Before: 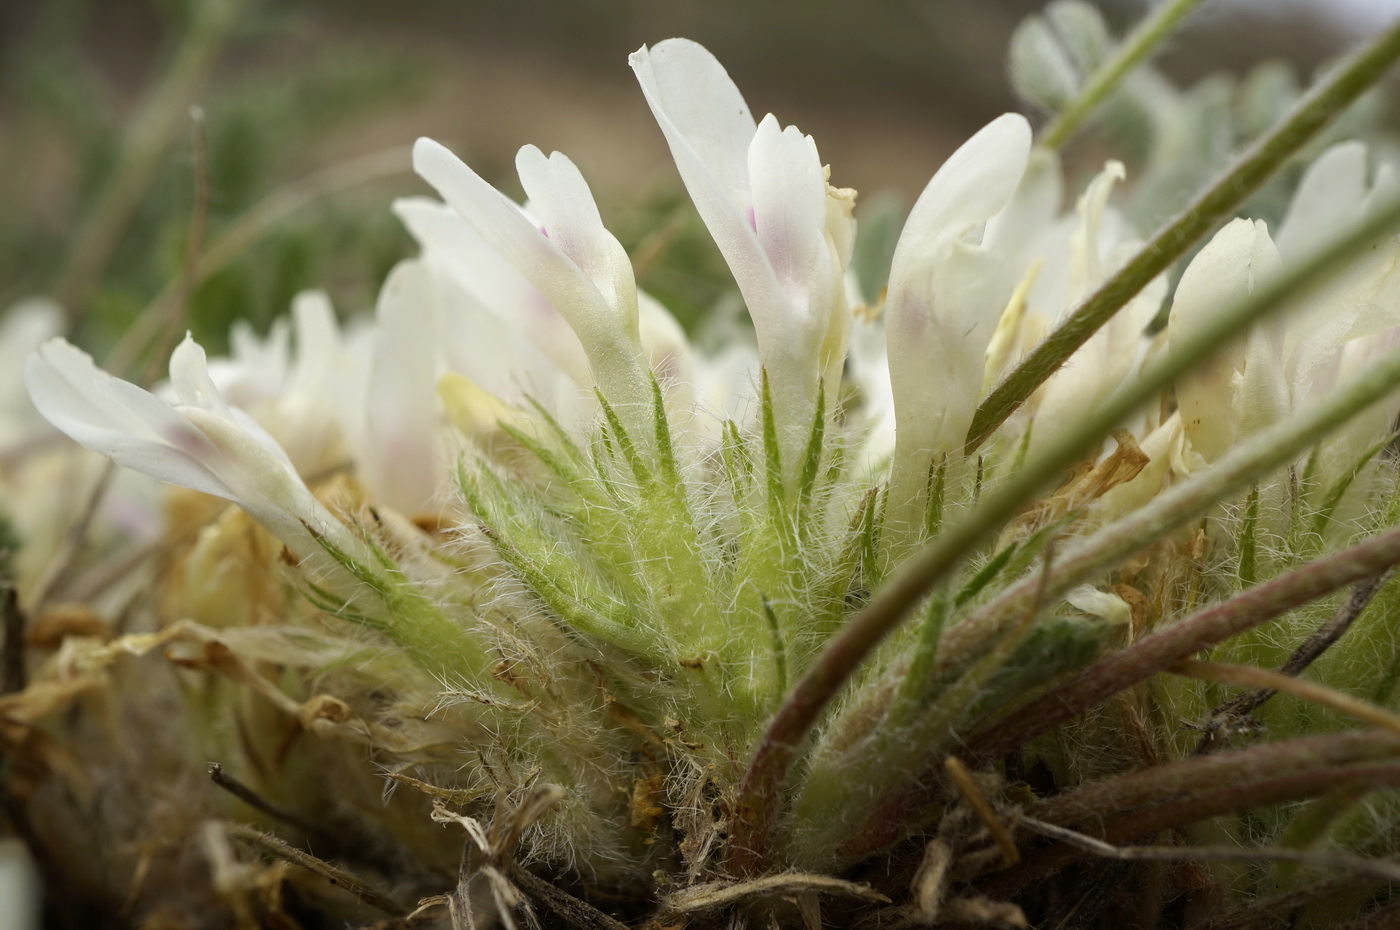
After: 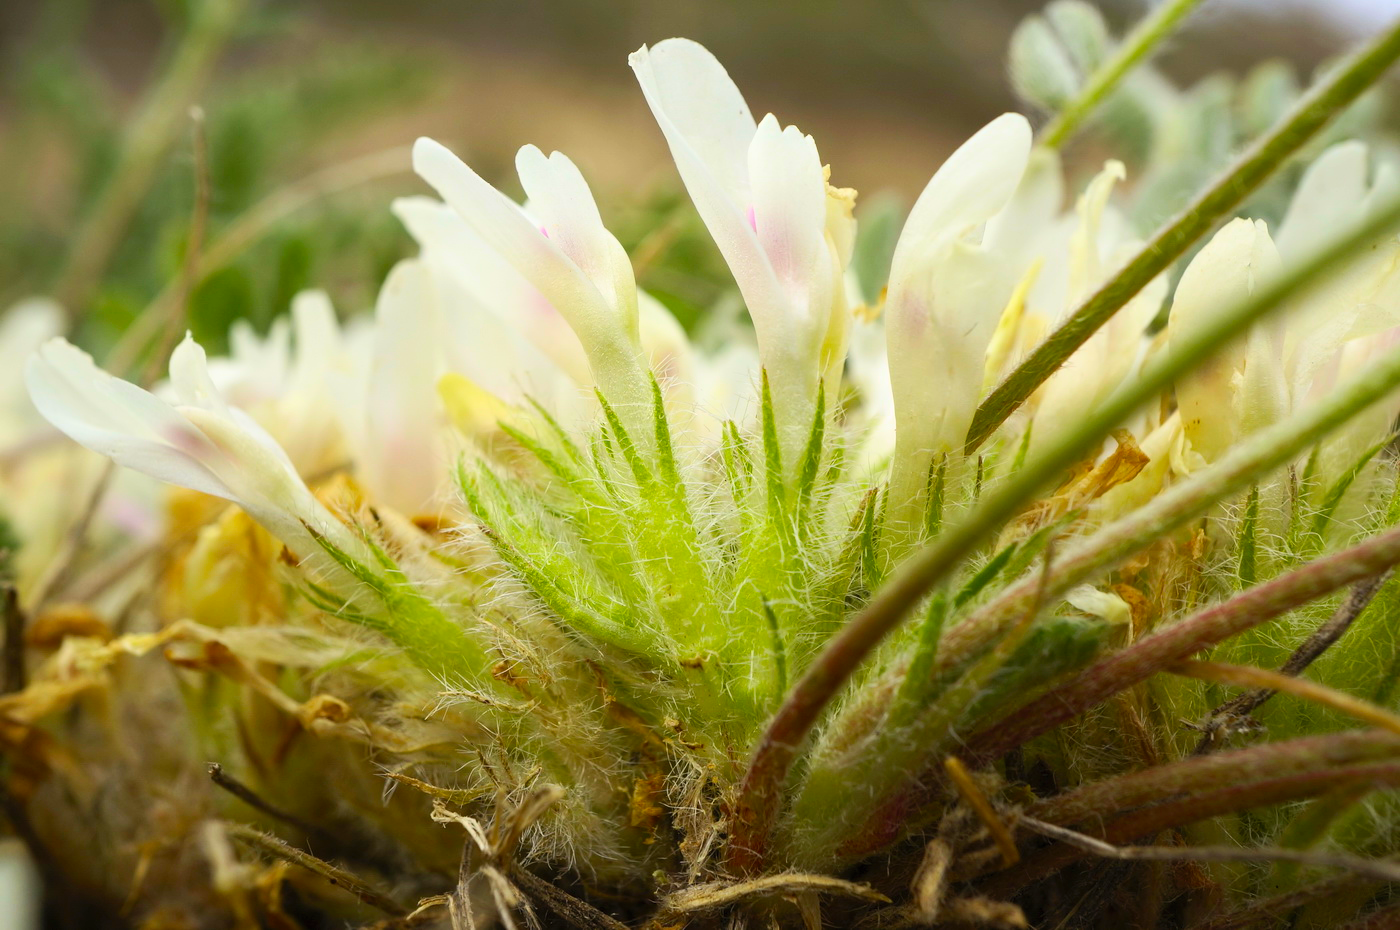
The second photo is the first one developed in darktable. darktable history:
contrast brightness saturation: contrast 0.199, brightness 0.203, saturation 0.794
